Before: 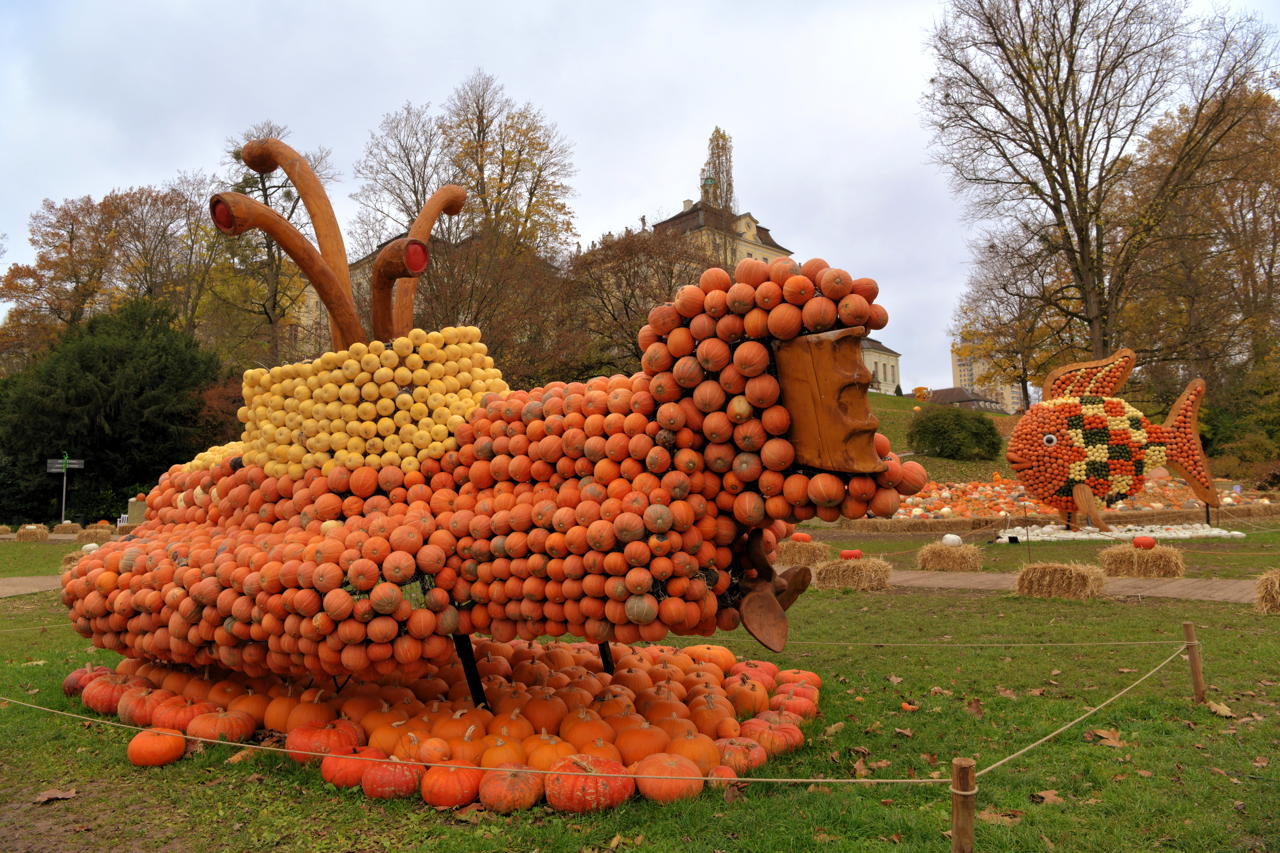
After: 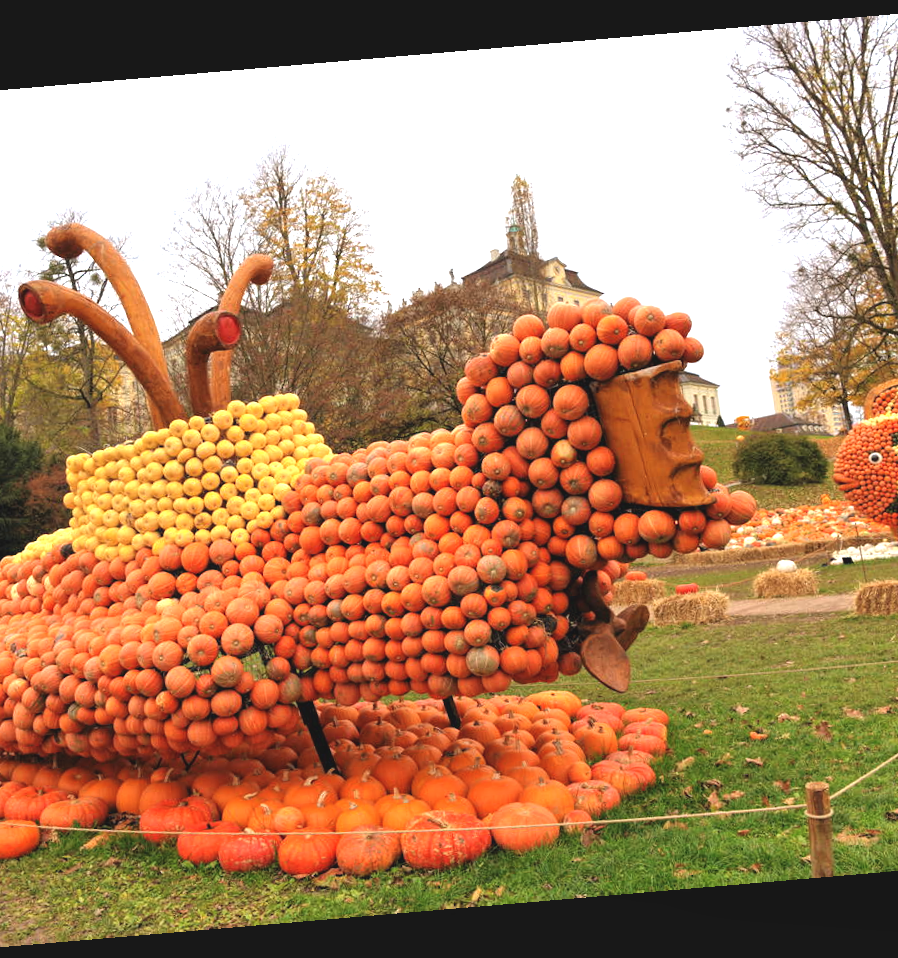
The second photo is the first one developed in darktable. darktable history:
local contrast: highlights 100%, shadows 100%, detail 120%, midtone range 0.2
crop and rotate: left 15.446%, right 17.836%
rotate and perspective: rotation -4.86°, automatic cropping off
exposure: black level correction -0.005, exposure 1.002 EV, compensate highlight preservation false
